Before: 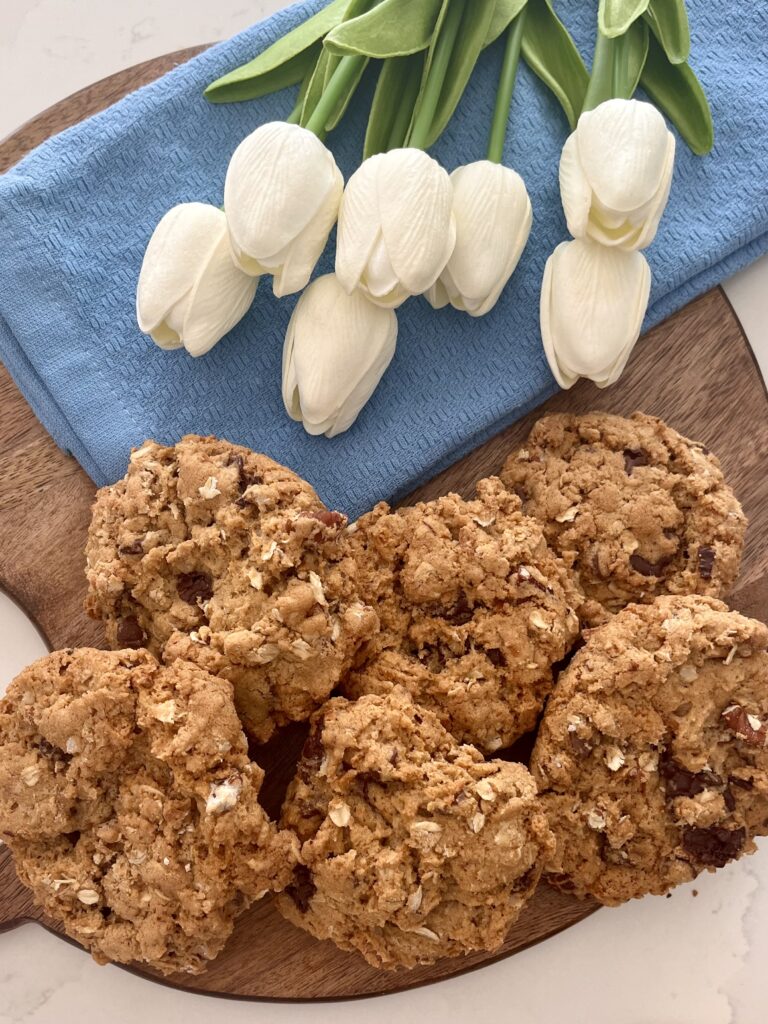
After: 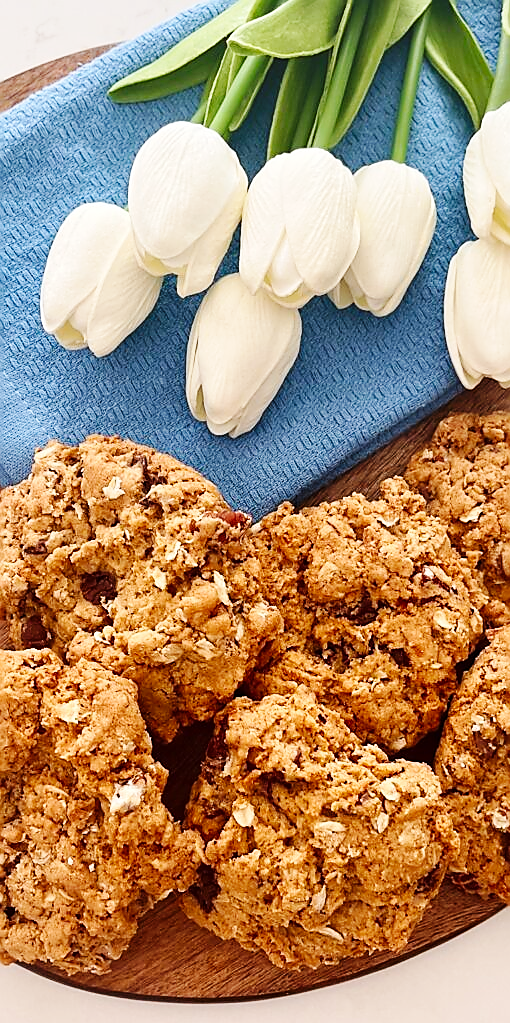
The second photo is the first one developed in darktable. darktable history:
sharpen: radius 1.396, amount 1.256, threshold 0.784
crop and rotate: left 12.629%, right 20.845%
base curve: curves: ch0 [(0, 0) (0.032, 0.025) (0.121, 0.166) (0.206, 0.329) (0.605, 0.79) (1, 1)], preserve colors none
